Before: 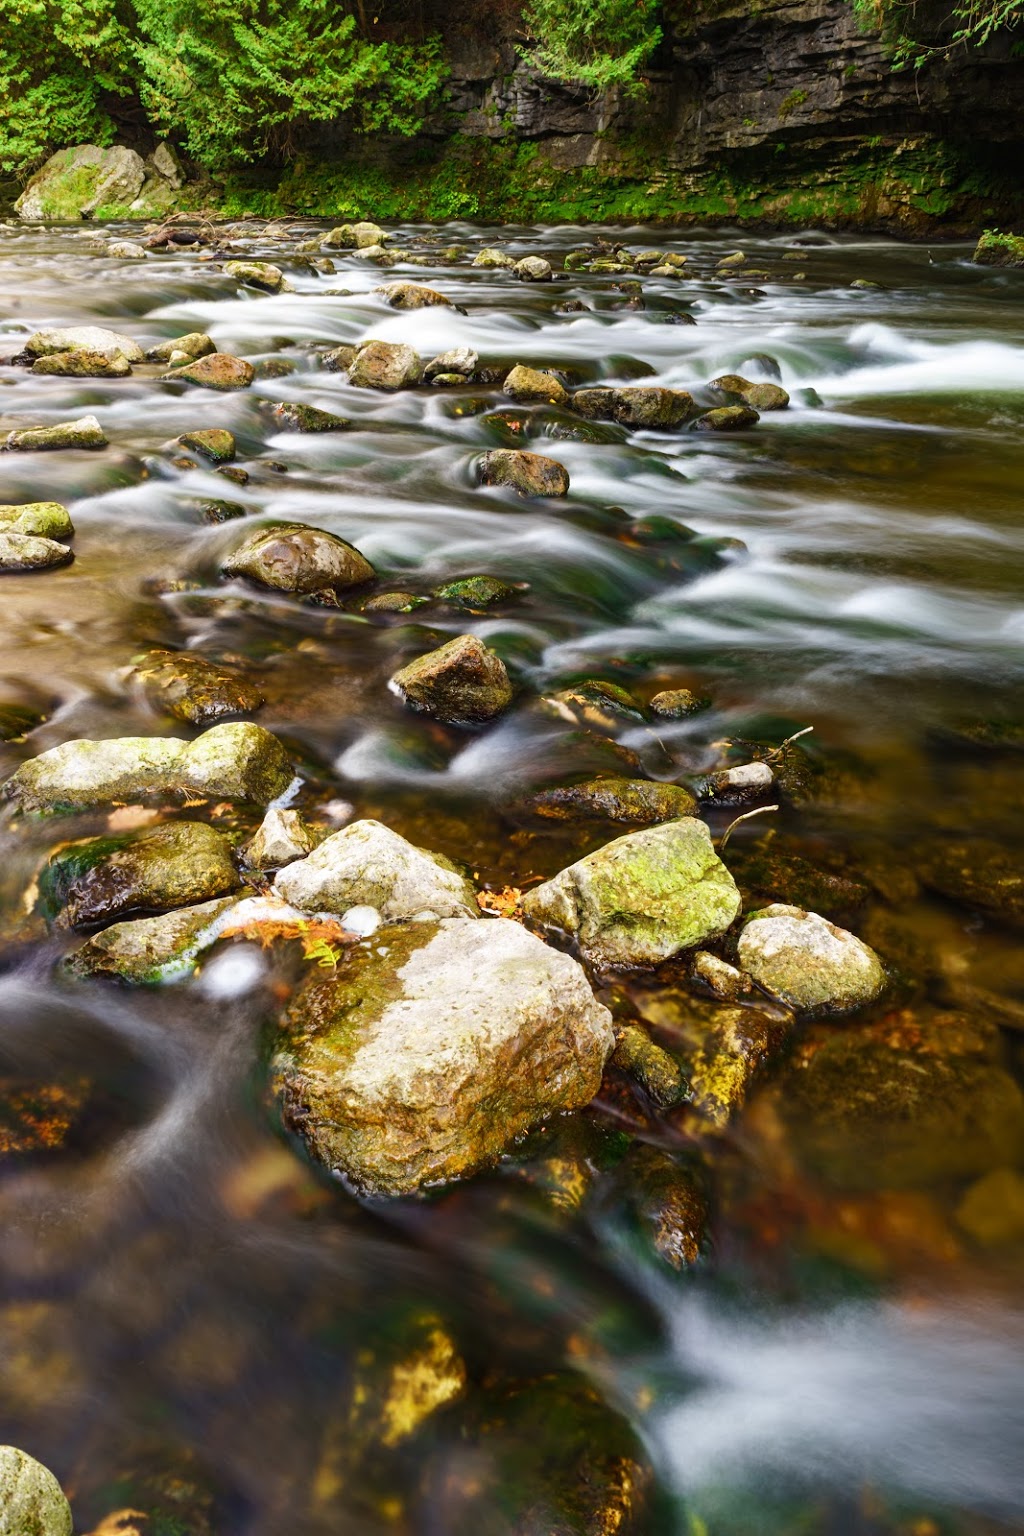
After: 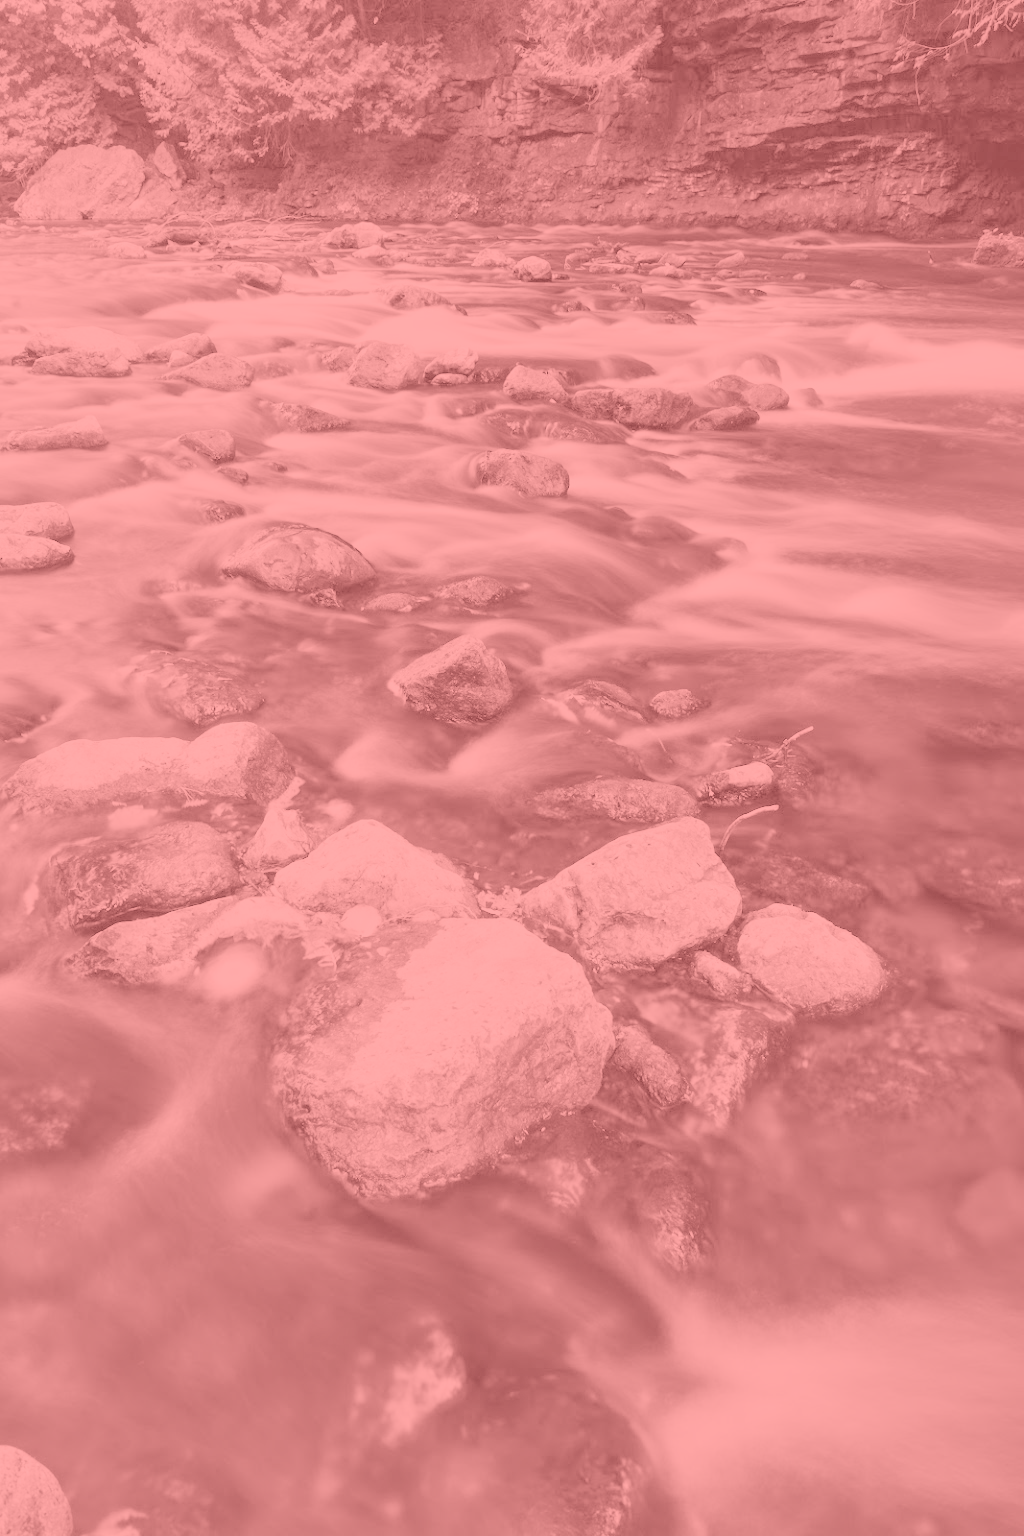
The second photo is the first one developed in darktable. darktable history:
filmic rgb: white relative exposure 8 EV, threshold 3 EV, structure ↔ texture 100%, target black luminance 0%, hardness 2.44, latitude 76.53%, contrast 0.562, shadows ↔ highlights balance 0%, preserve chrominance no, color science v4 (2020), iterations of high-quality reconstruction 10, type of noise poissonian, enable highlight reconstruction true
color balance rgb: shadows lift › chroma 1%, shadows lift › hue 113°, highlights gain › chroma 0.2%, highlights gain › hue 333°, perceptual saturation grading › global saturation 20%, perceptual saturation grading › highlights -50%, perceptual saturation grading › shadows 25%, contrast -30%
shadows and highlights: shadows 25, highlights -25
colorize: saturation 51%, source mix 50.67%, lightness 50.67%
contrast brightness saturation: contrast 0.2, brightness 0.16, saturation 0.22
rgb levels: mode RGB, independent channels, levels [[0, 0.5, 1], [0, 0.521, 1], [0, 0.536, 1]]
white balance: red 1.004, blue 1.024
